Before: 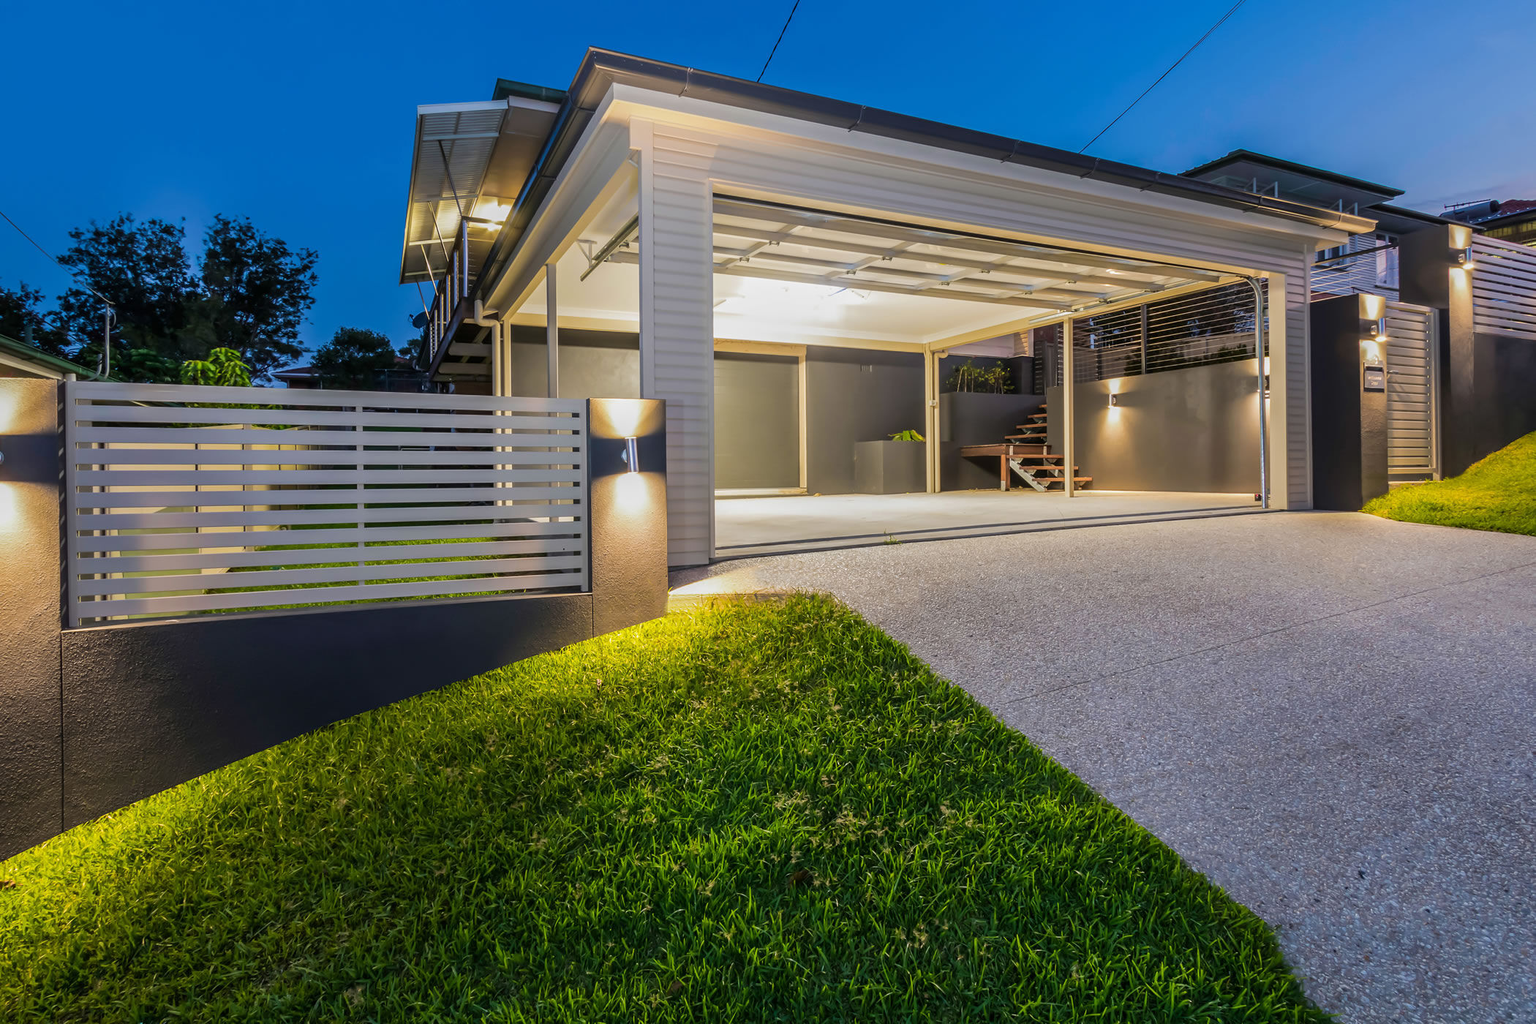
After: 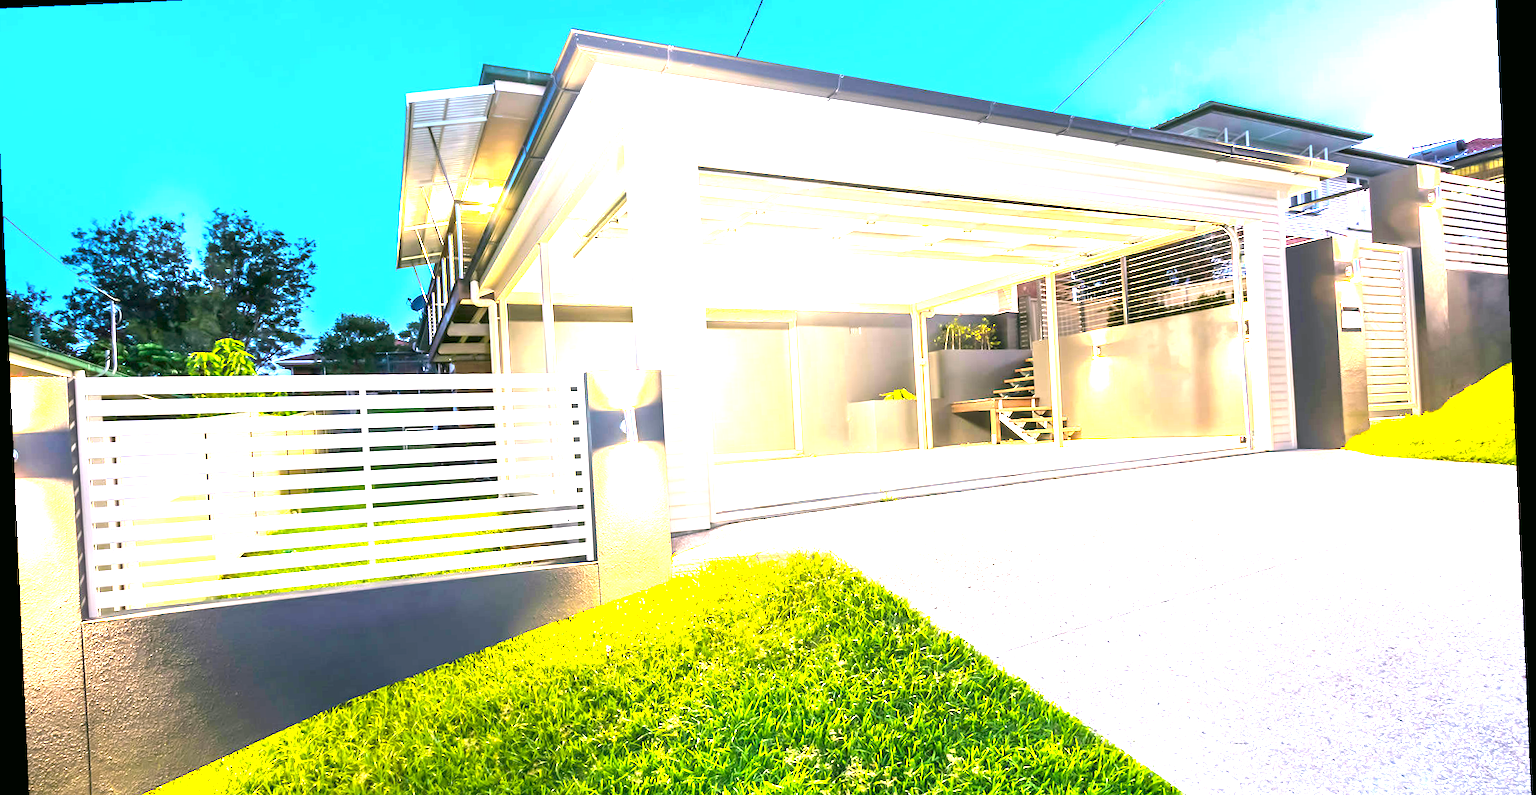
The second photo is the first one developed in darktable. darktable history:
color balance rgb: perceptual saturation grading › global saturation 10%
rotate and perspective: rotation -2.56°, automatic cropping off
color correction: highlights a* 4.02, highlights b* 4.98, shadows a* -7.55, shadows b* 4.98
exposure: exposure 3 EV, compensate highlight preservation false
crop: left 0.387%, top 5.469%, bottom 19.809%
